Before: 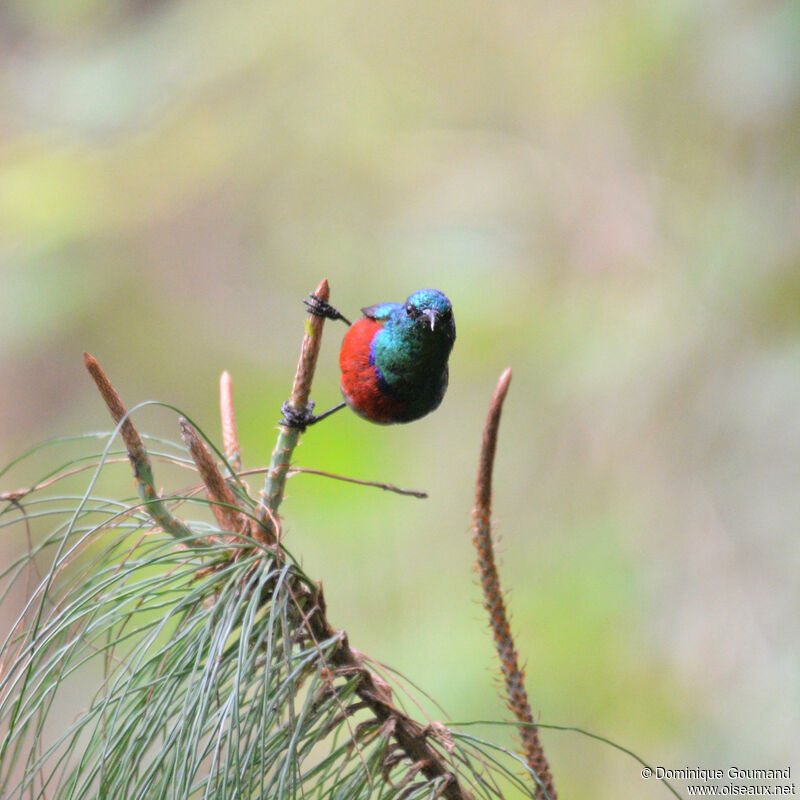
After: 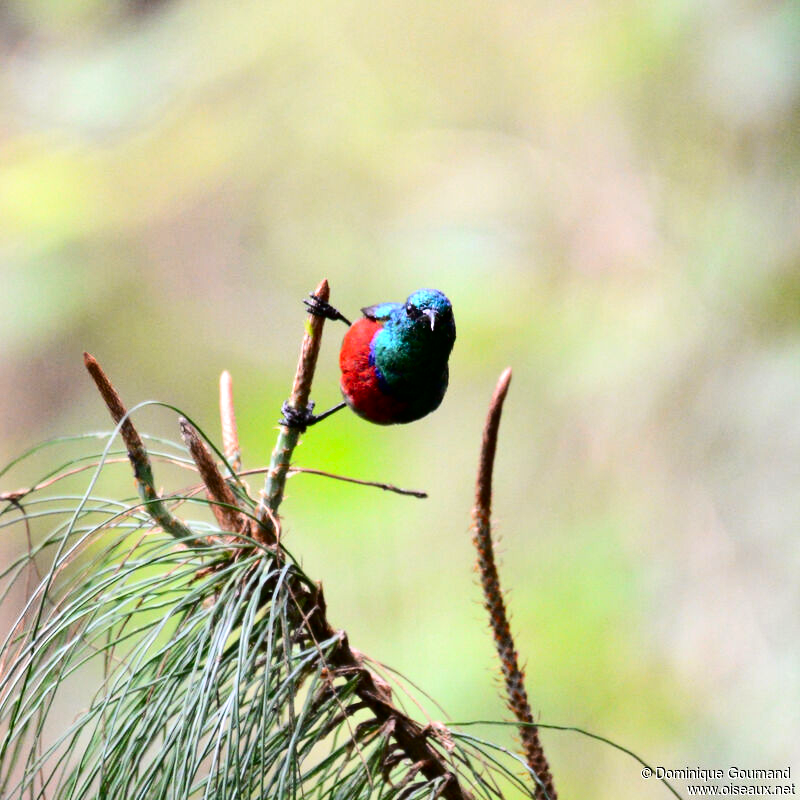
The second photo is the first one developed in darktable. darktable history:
contrast brightness saturation: contrast 0.24, brightness -0.24, saturation 0.14
tone equalizer: -8 EV -0.417 EV, -7 EV -0.389 EV, -6 EV -0.333 EV, -5 EV -0.222 EV, -3 EV 0.222 EV, -2 EV 0.333 EV, -1 EV 0.389 EV, +0 EV 0.417 EV, edges refinement/feathering 500, mask exposure compensation -1.57 EV, preserve details no
